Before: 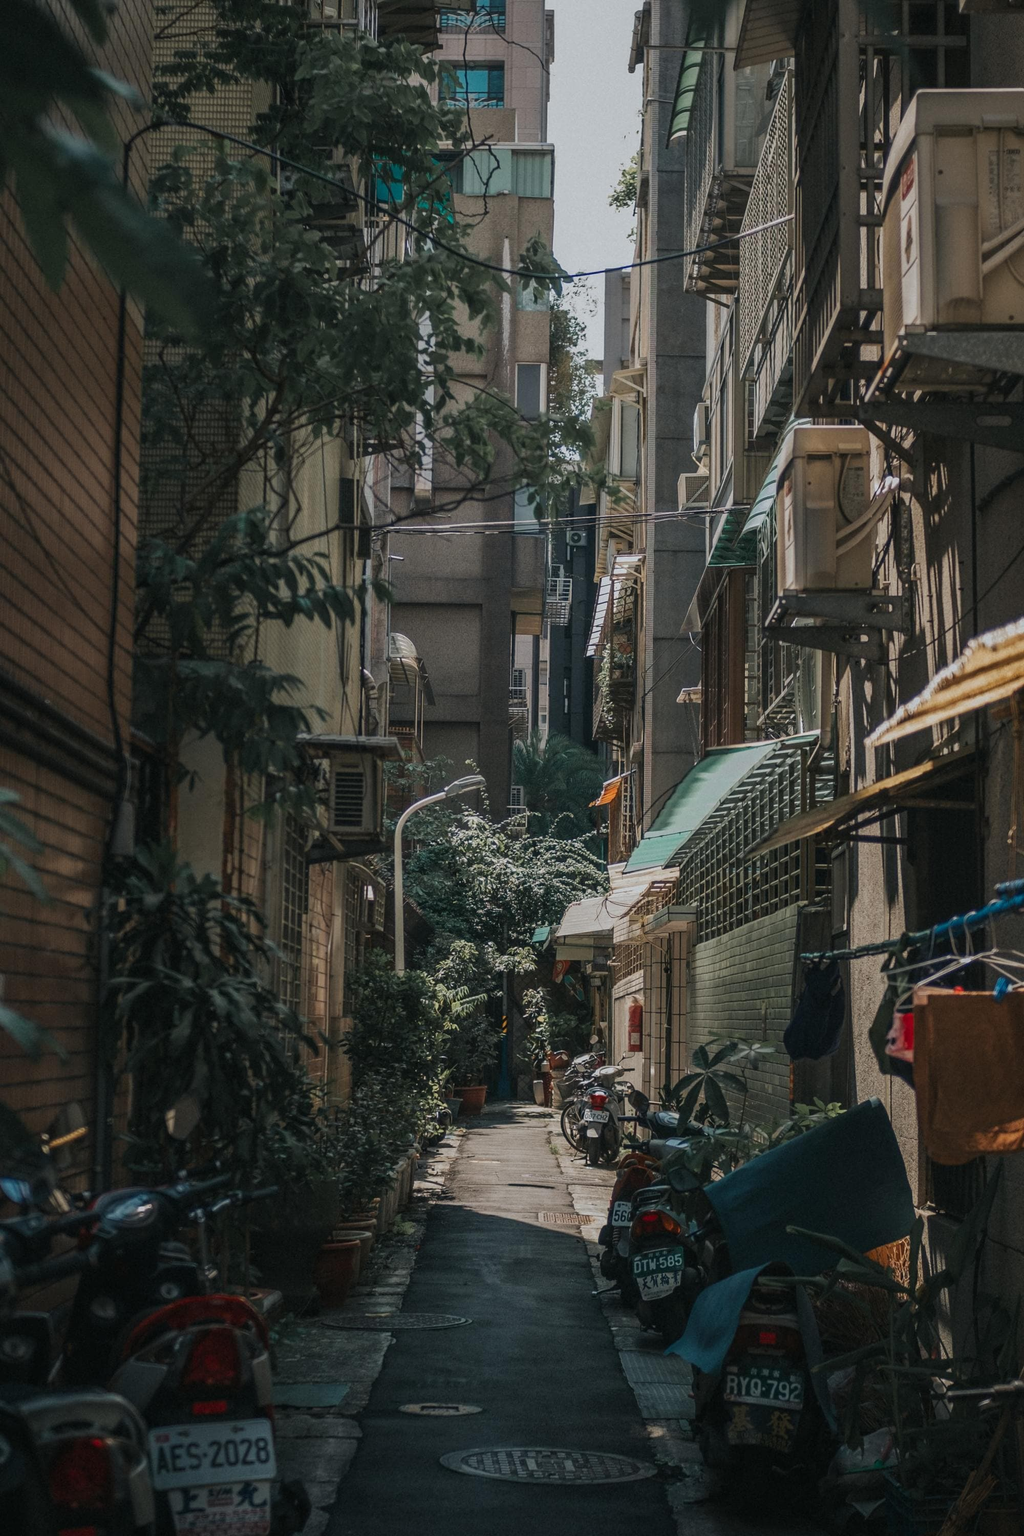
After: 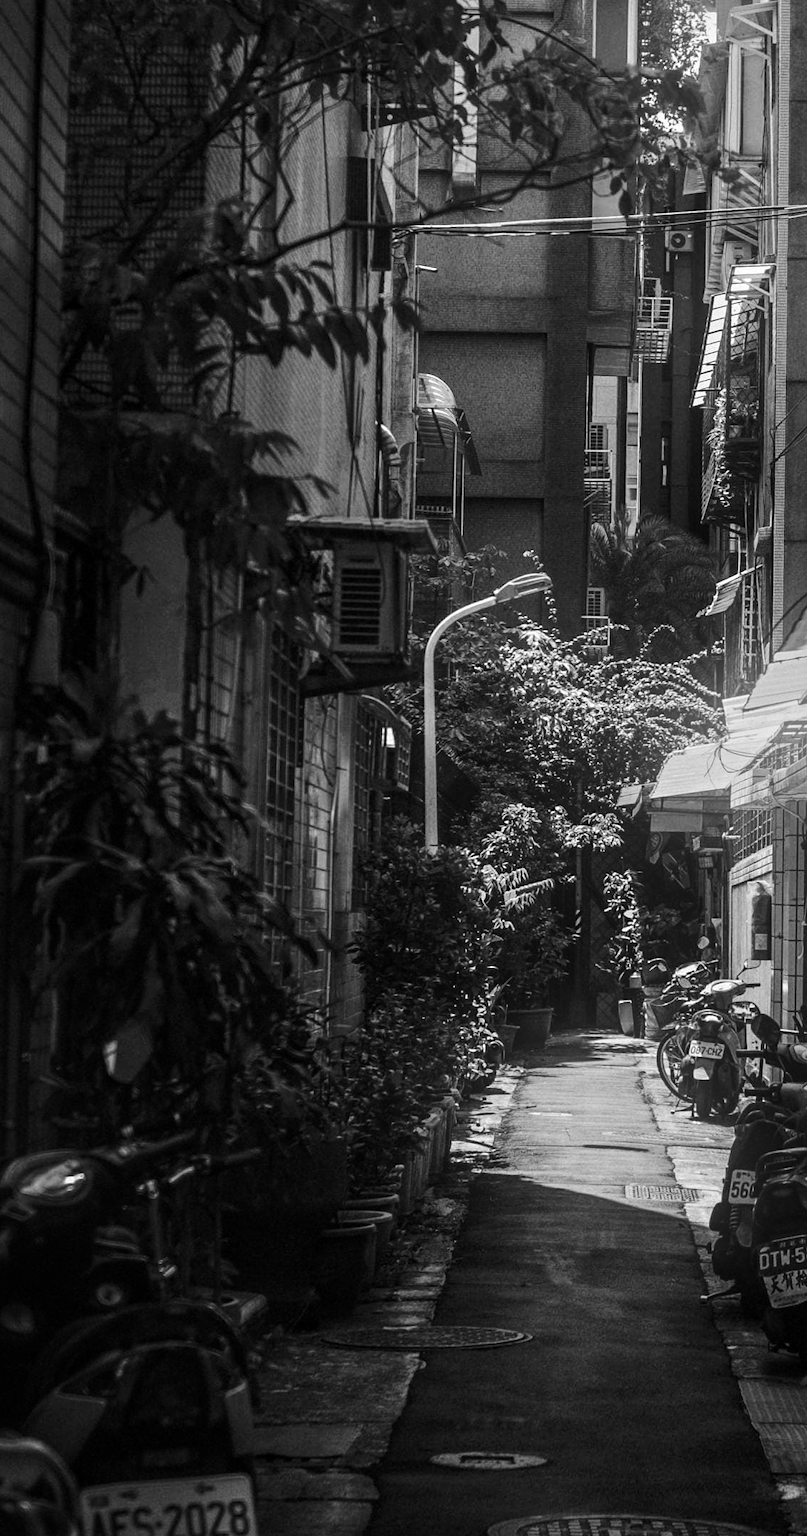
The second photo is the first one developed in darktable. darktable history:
color calibration: x 0.37, y 0.382, temperature 4313.32 K
crop: left 8.966%, top 23.852%, right 34.699%, bottom 4.703%
bloom: size 16%, threshold 98%, strength 20%
white balance: red 0.98, blue 1.61
monochrome: a -92.57, b 58.91
tone equalizer: -8 EV -1.08 EV, -7 EV -1.01 EV, -6 EV -0.867 EV, -5 EV -0.578 EV, -3 EV 0.578 EV, -2 EV 0.867 EV, -1 EV 1.01 EV, +0 EV 1.08 EV, edges refinement/feathering 500, mask exposure compensation -1.57 EV, preserve details no
local contrast: highlights 100%, shadows 100%, detail 120%, midtone range 0.2
